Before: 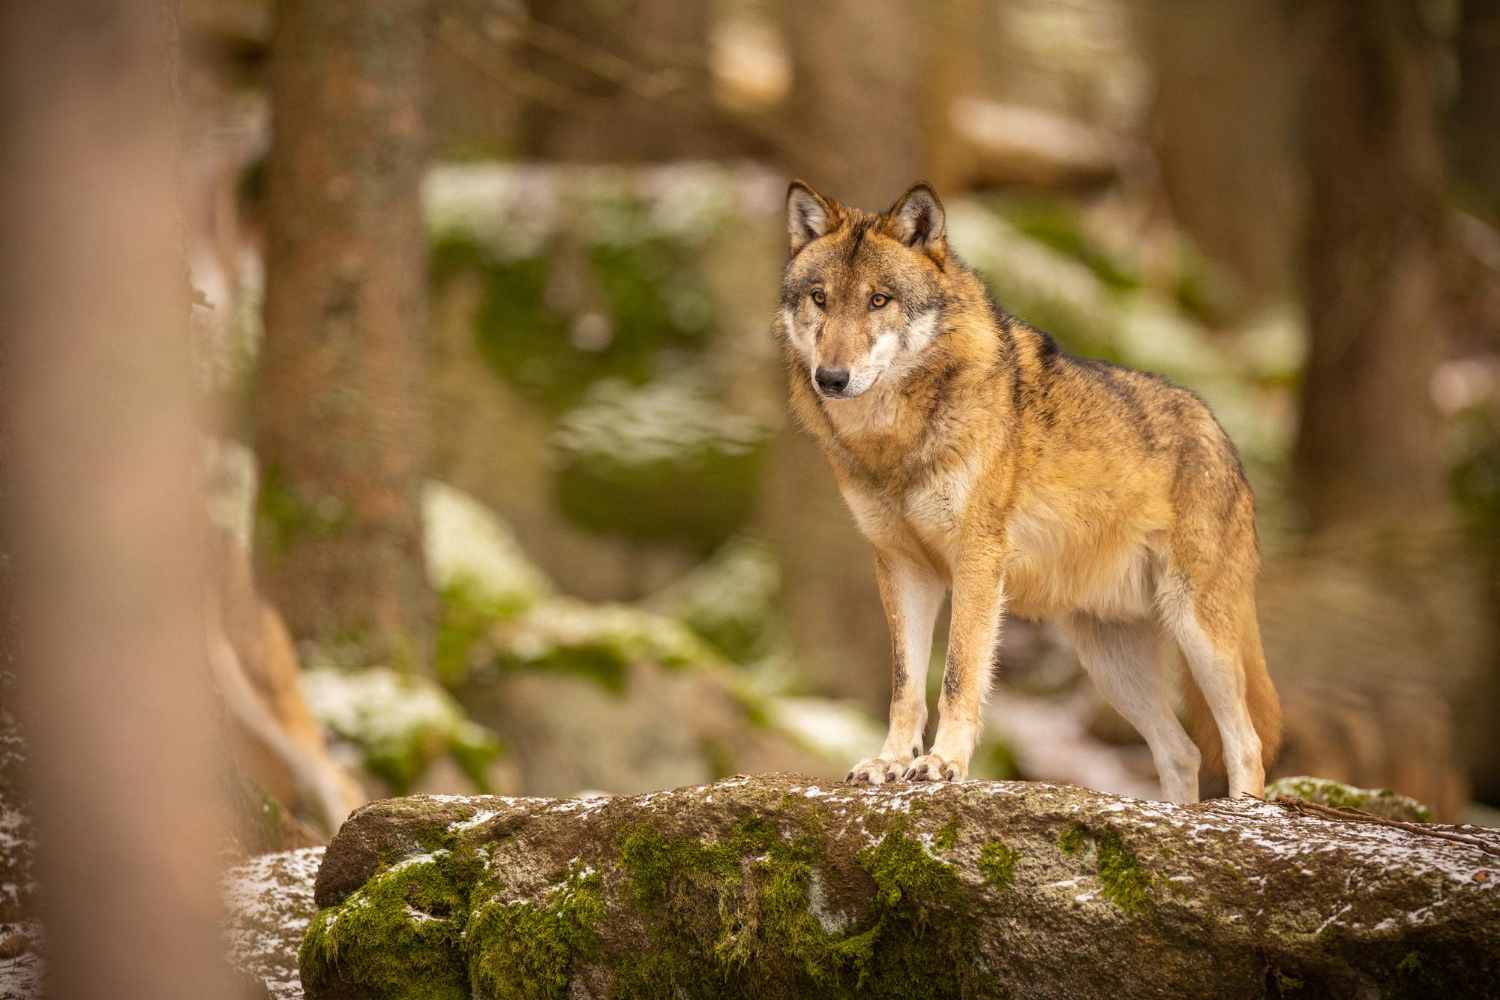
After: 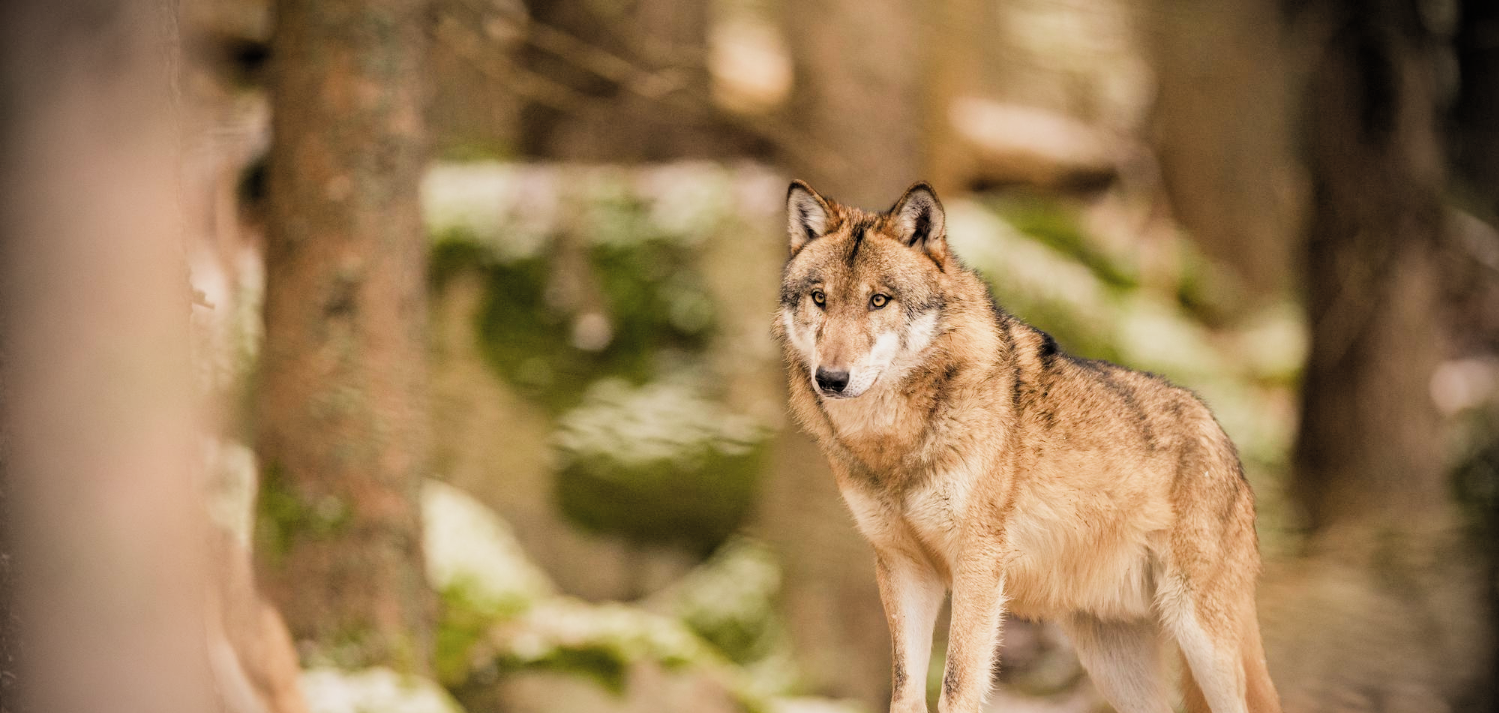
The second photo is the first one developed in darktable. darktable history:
color balance rgb: highlights gain › chroma 0.605%, highlights gain › hue 56.76°, perceptual saturation grading › global saturation -3.544%, perceptual saturation grading › shadows -1.296%
shadows and highlights: shadows 30.15
crop: right 0%, bottom 28.656%
exposure: black level correction 0.001, exposure 0.499 EV, compensate highlight preservation false
filmic rgb: black relative exposure -4.97 EV, white relative exposure 3.99 EV, threshold 3.03 EV, hardness 2.9, contrast 1.393, color science v4 (2020), enable highlight reconstruction true
vignetting: width/height ratio 1.099
